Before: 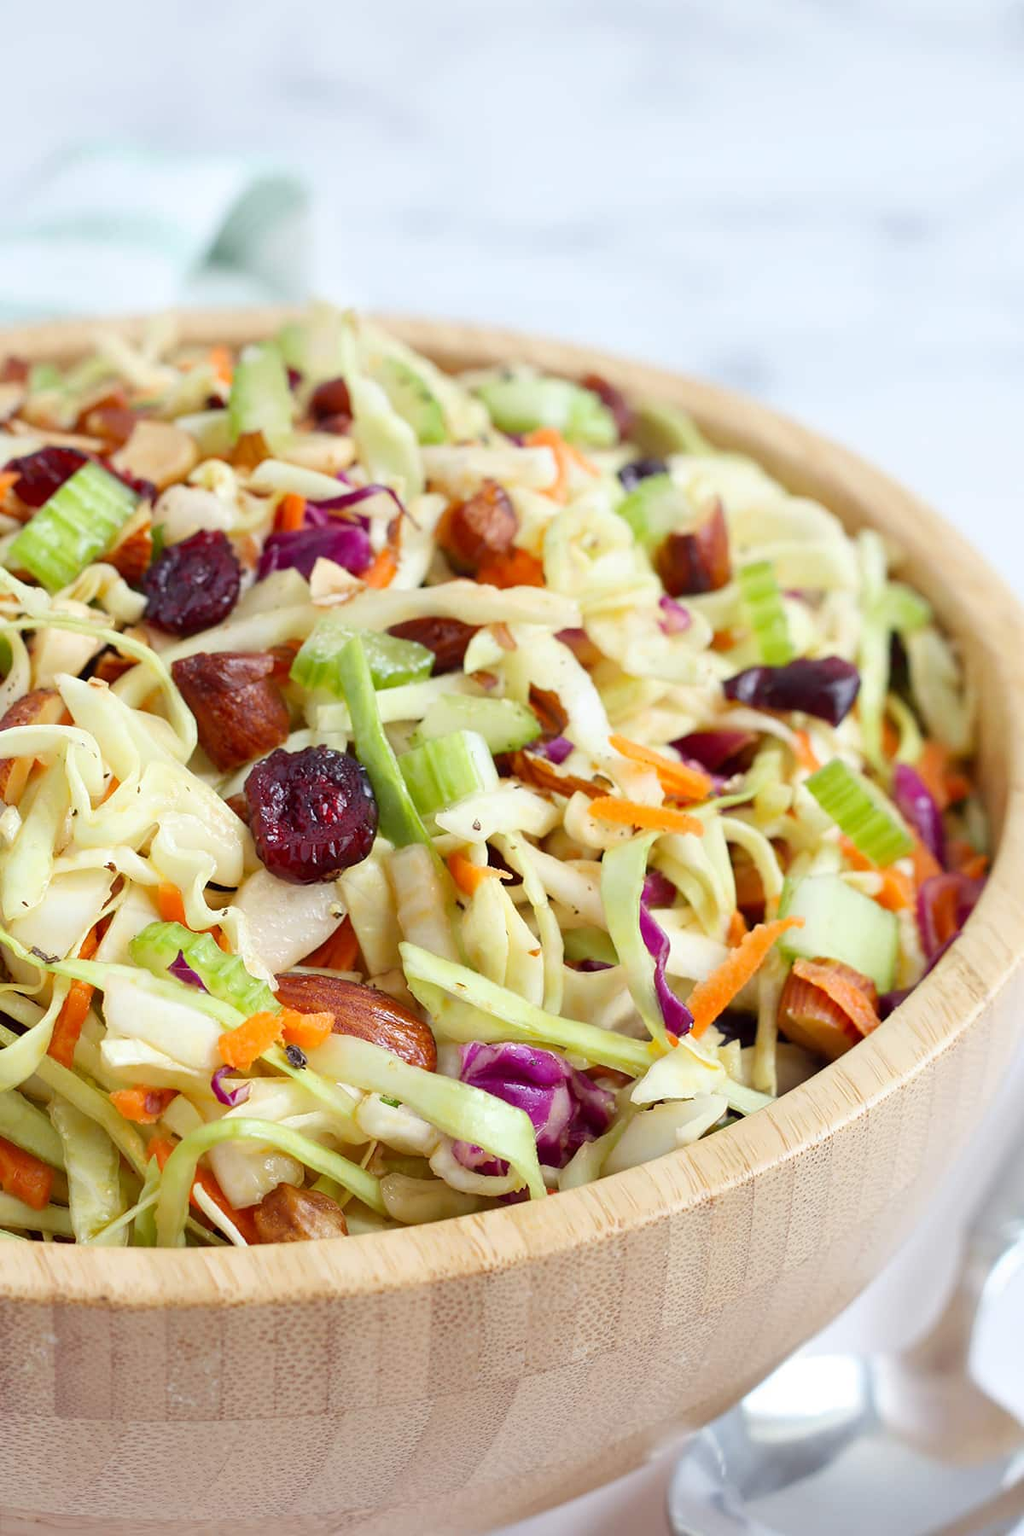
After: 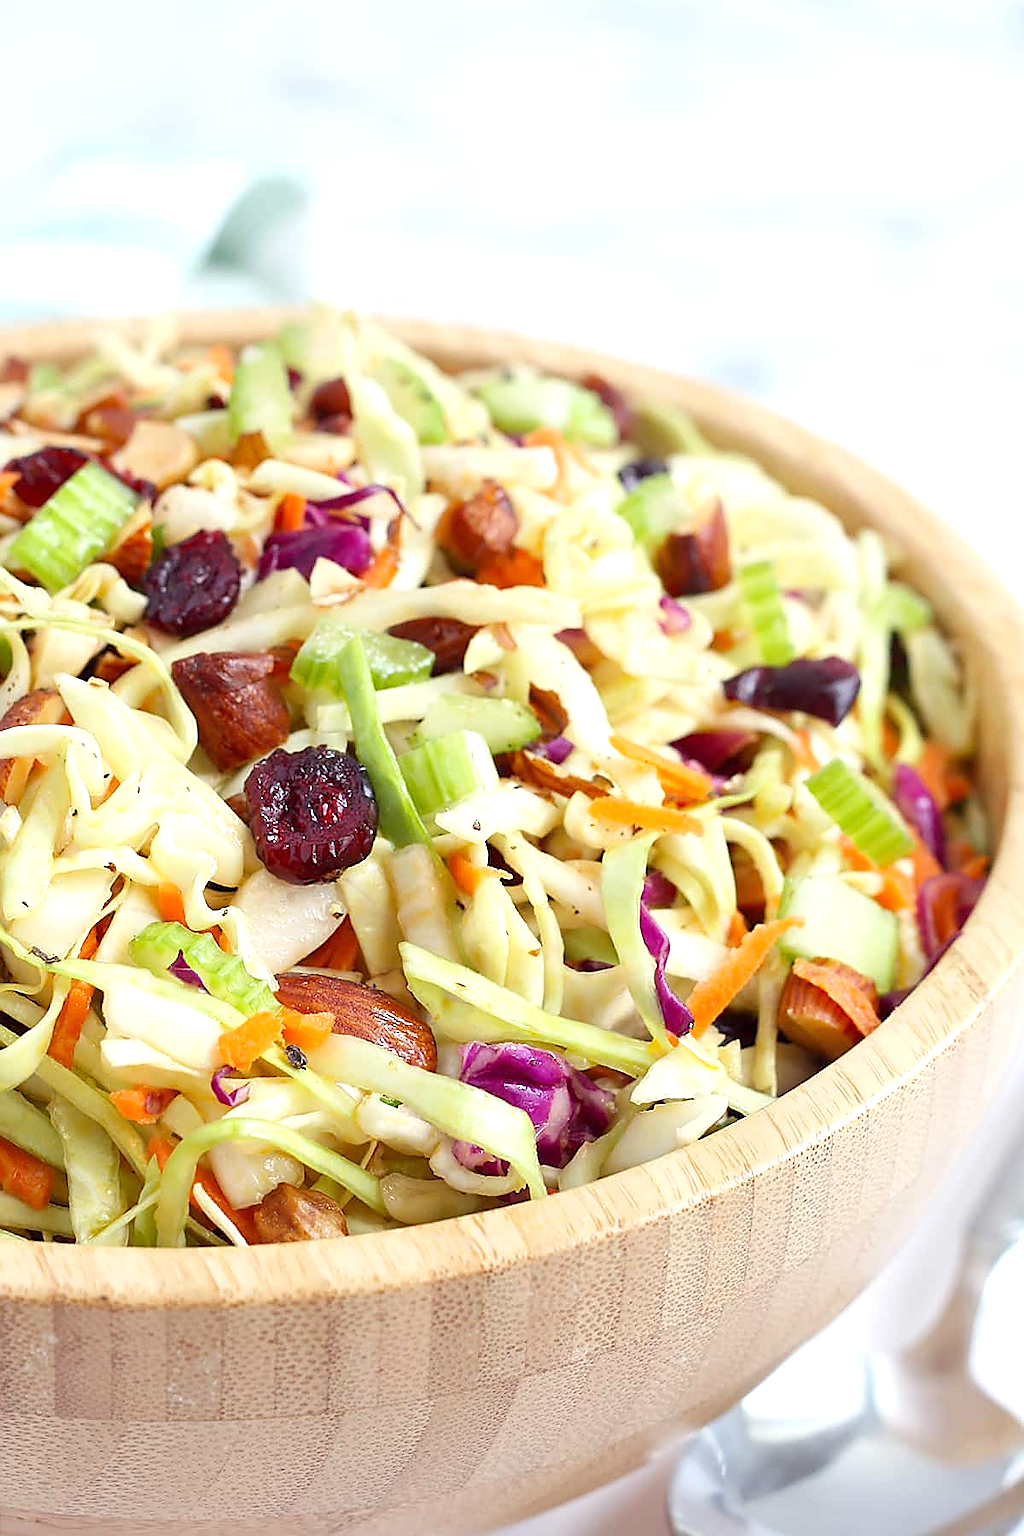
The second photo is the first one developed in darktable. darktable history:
sharpen: radius 1.4, amount 1.25, threshold 0.7
exposure: exposure 0.367 EV, compensate highlight preservation false
